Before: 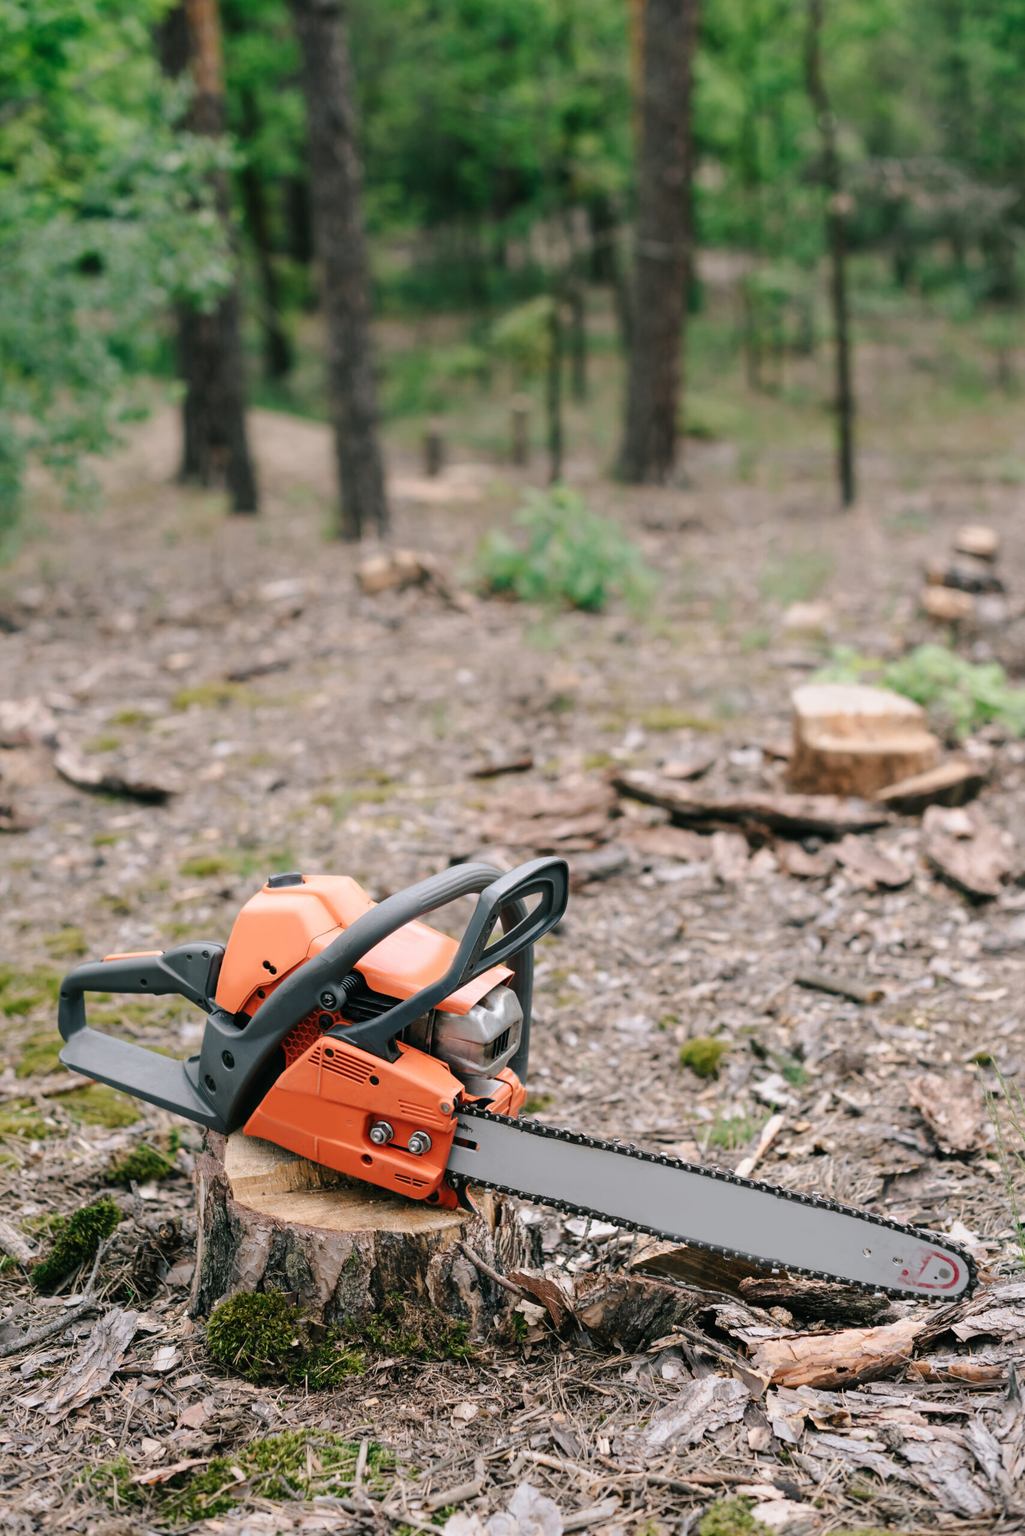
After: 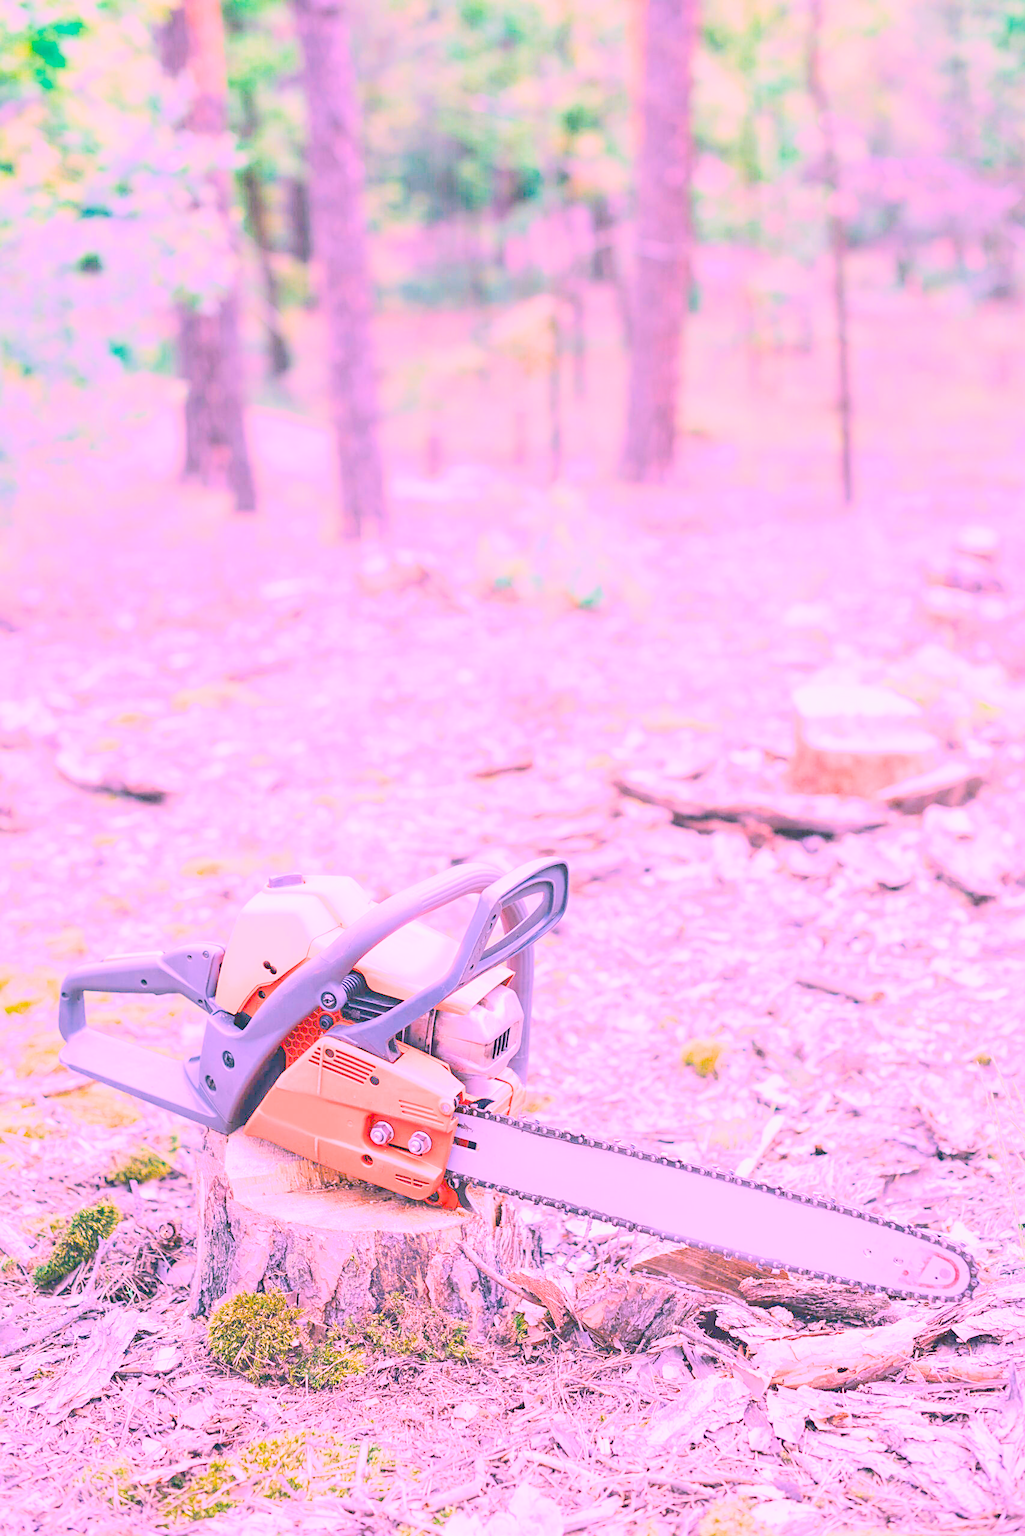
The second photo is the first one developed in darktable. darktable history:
tone equalizer "relight: fill-in": -7 EV 0.15 EV, -6 EV 0.6 EV, -5 EV 1.15 EV, -4 EV 1.33 EV, -3 EV 1.15 EV, -2 EV 0.6 EV, -1 EV 0.15 EV, mask exposure compensation -0.5 EV
color balance rgb: linear chroma grading › global chroma 9%, perceptual saturation grading › global saturation 36%, perceptual saturation grading › shadows 35%, perceptual brilliance grading › global brilliance 15%, perceptual brilliance grading › shadows -35%, global vibrance 15%
filmic rgb: black relative exposure -7.15 EV, white relative exposure 5.36 EV, hardness 3.02, color science v6 (2022)
highlight reconstruction: iterations 1, diameter of reconstruction 64 px
lens correction: scale 1.01, crop 1, focal 85, aperture 2.8, distance 7.77, camera "Canon EOS RP", lens "Canon RF 85mm F2 MACRO IS STM"
raw denoise: x [[0, 0.25, 0.5, 0.75, 1] ×4]
sharpen: on, module defaults
white balance: red 1.803, blue 1.886
exposure: black level correction 0, exposure 0.953 EV, compensate exposure bias true, compensate highlight preservation false
